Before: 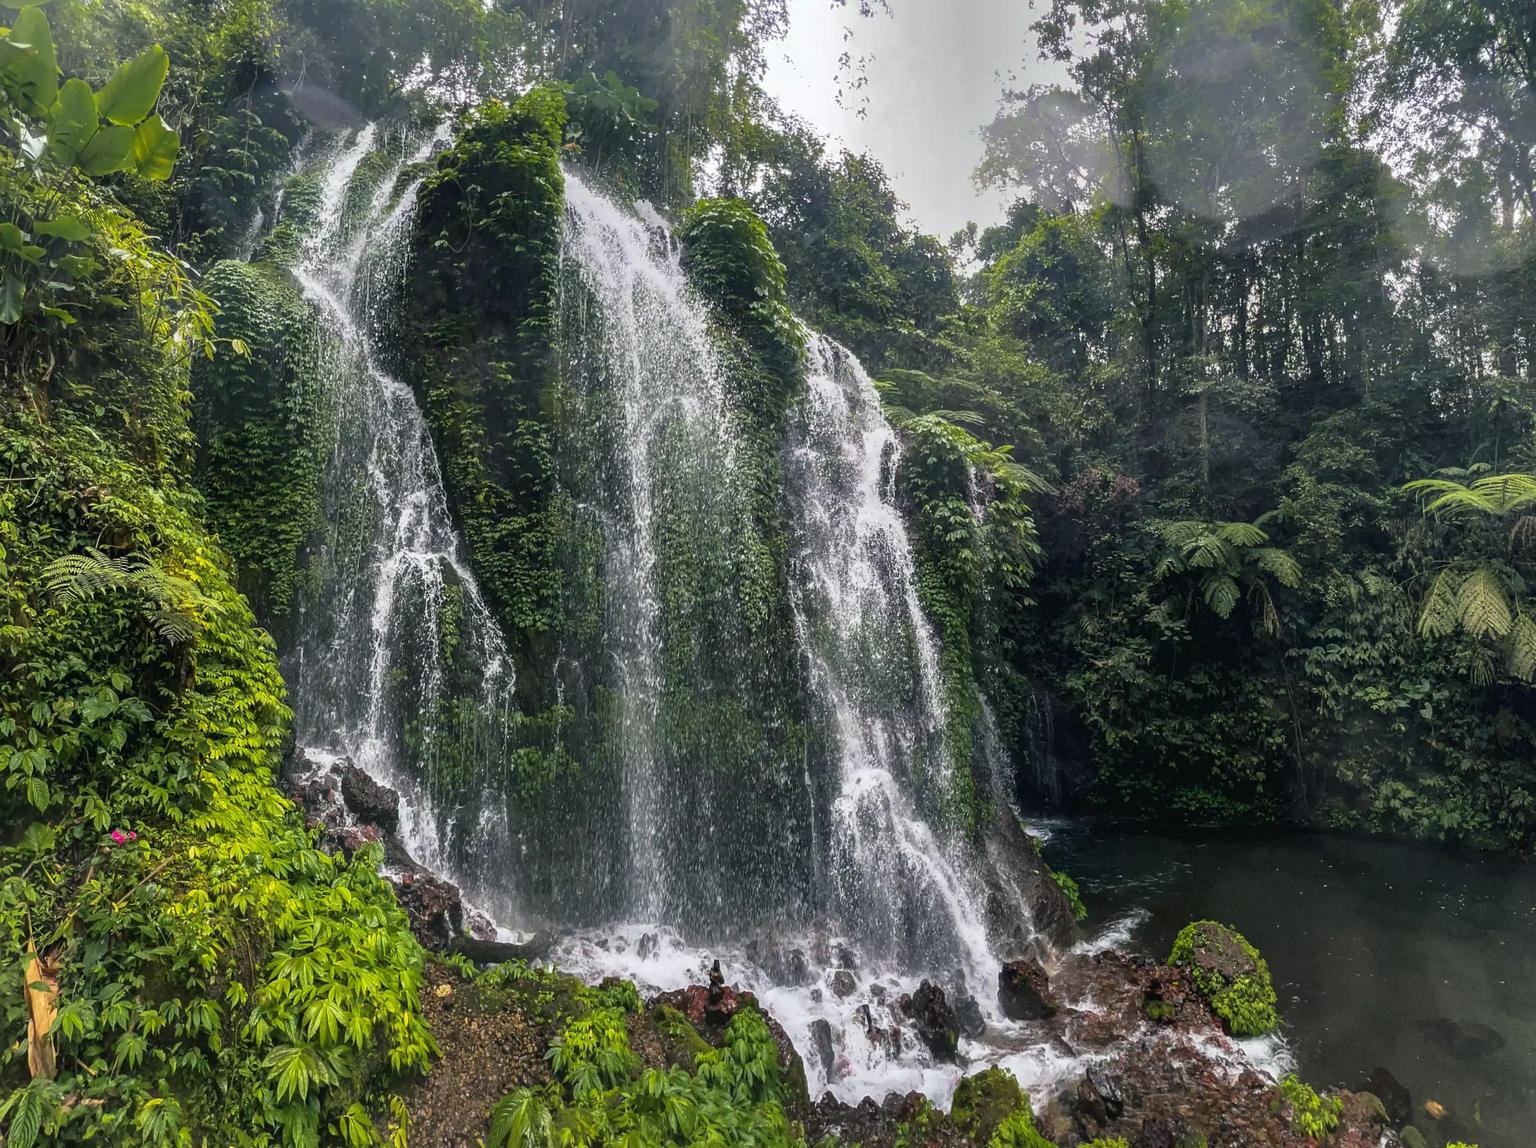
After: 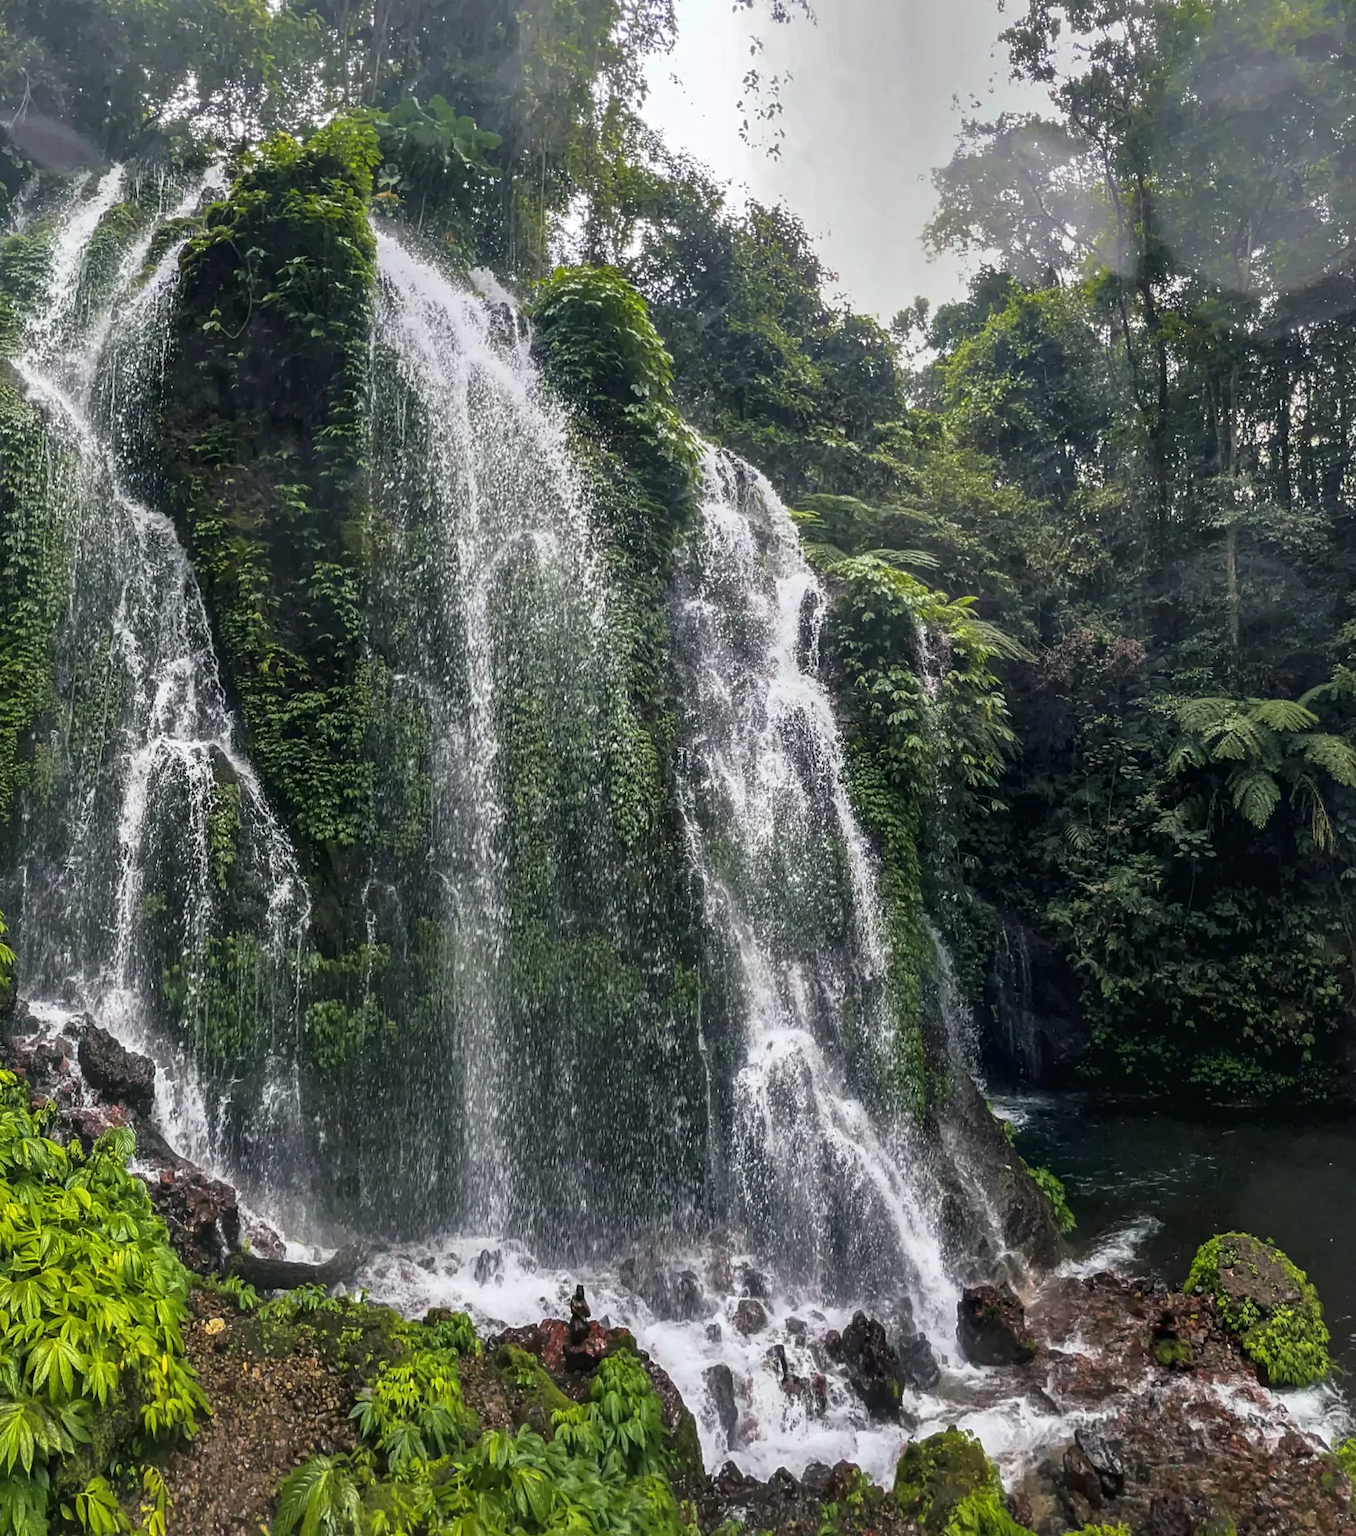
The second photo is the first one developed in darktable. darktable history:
crop and rotate: left 18.442%, right 15.508%
local contrast: mode bilateral grid, contrast 20, coarseness 50, detail 120%, midtone range 0.2
